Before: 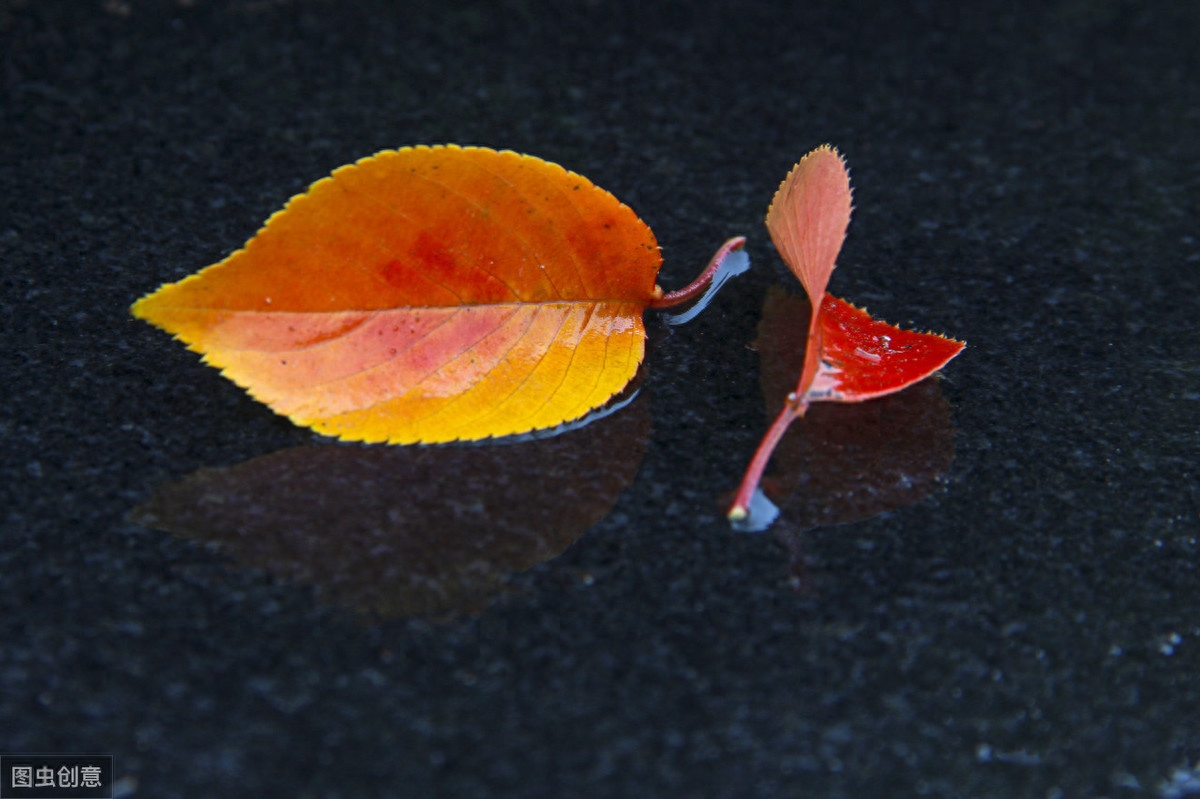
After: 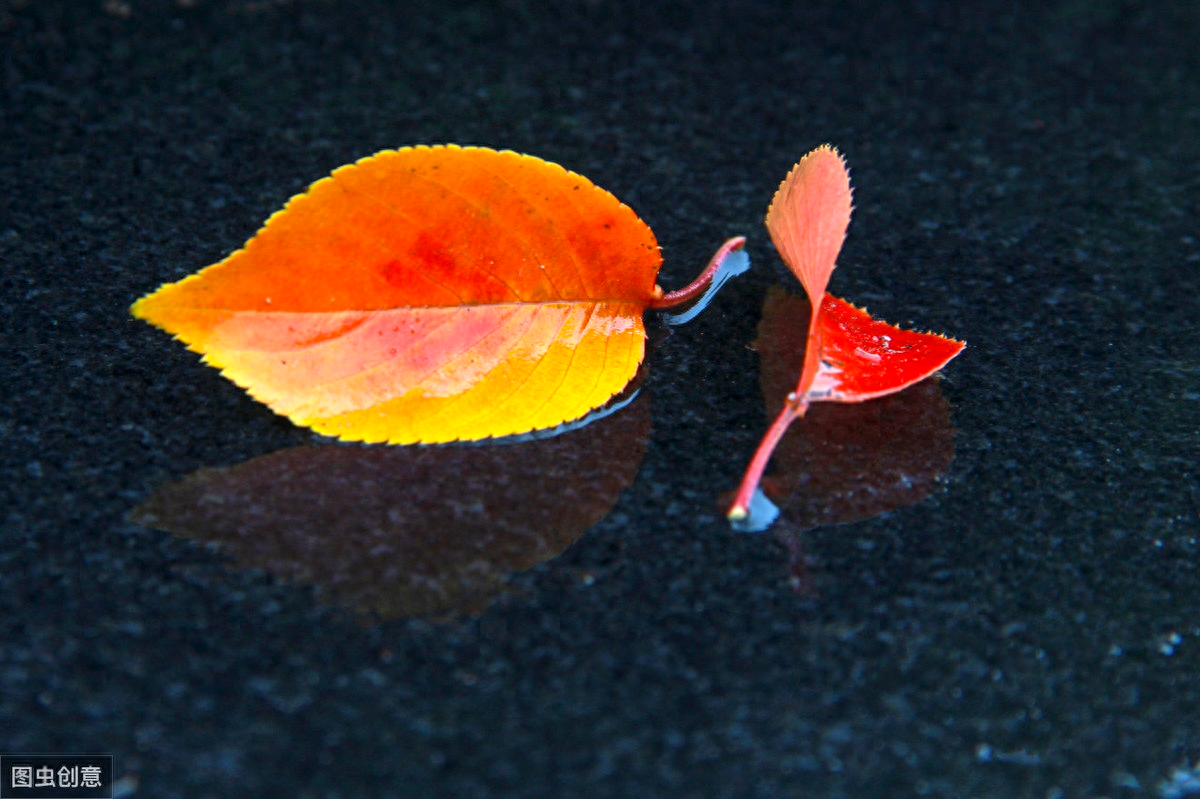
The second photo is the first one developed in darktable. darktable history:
exposure: exposure 0.567 EV, compensate exposure bias true, compensate highlight preservation false
